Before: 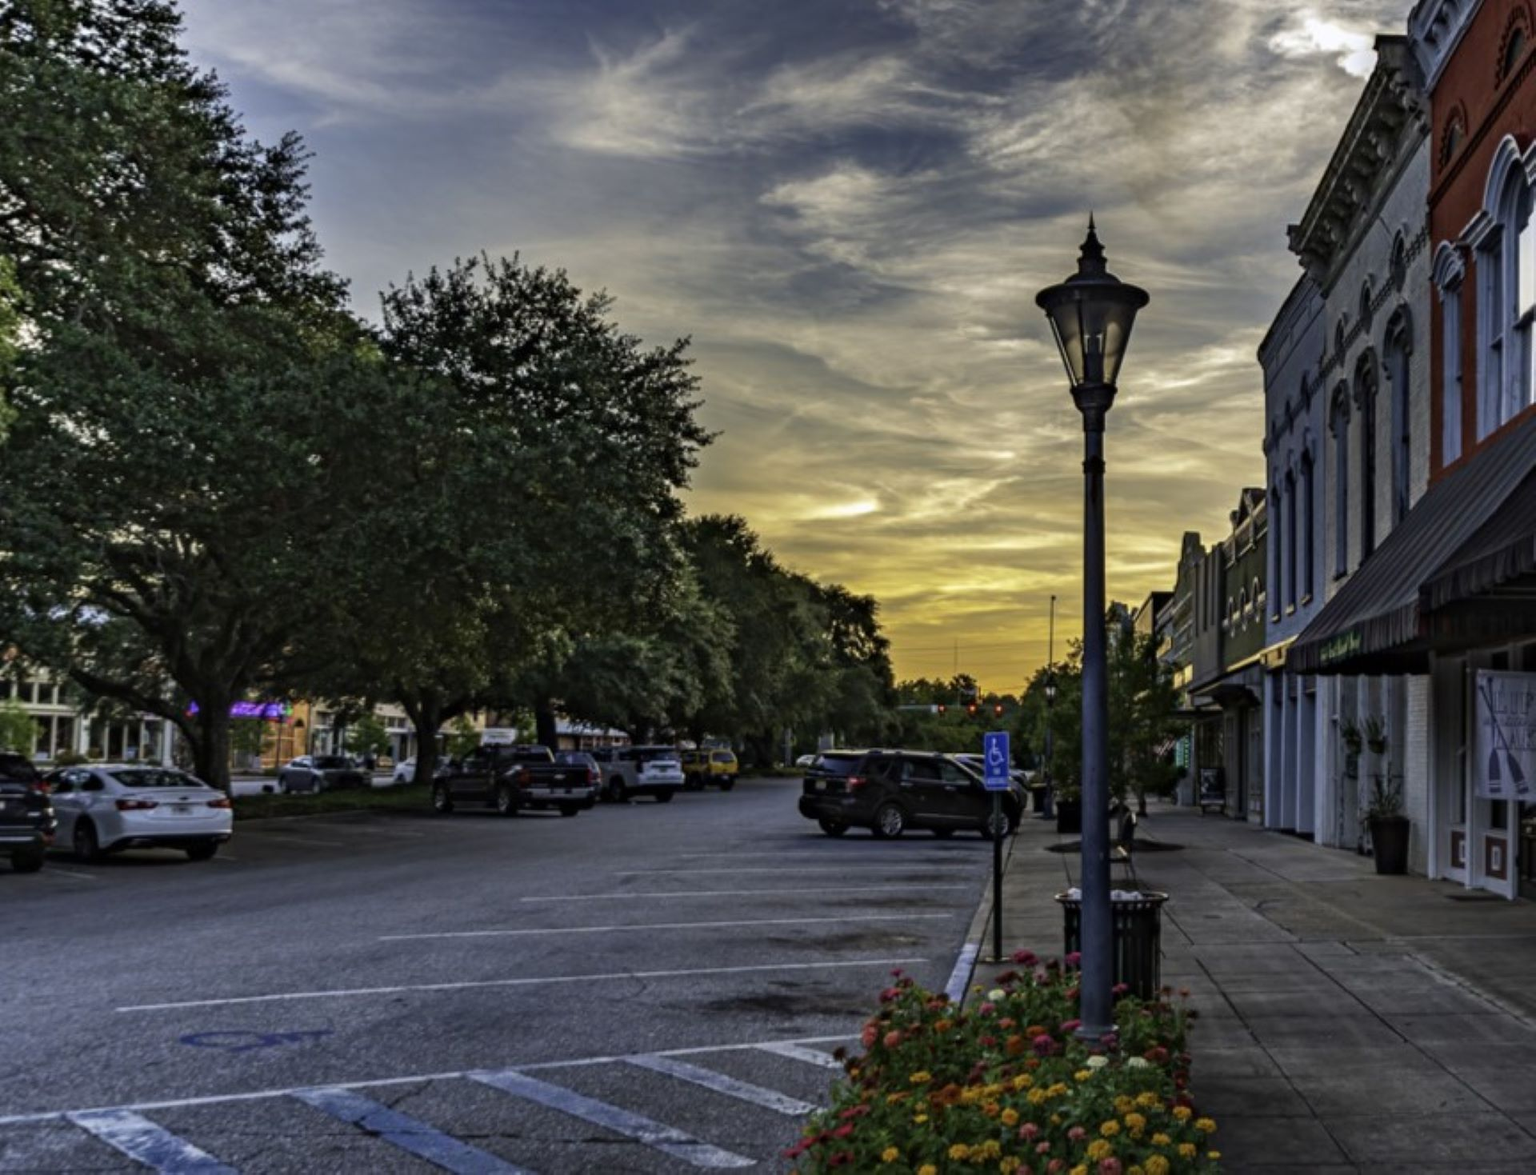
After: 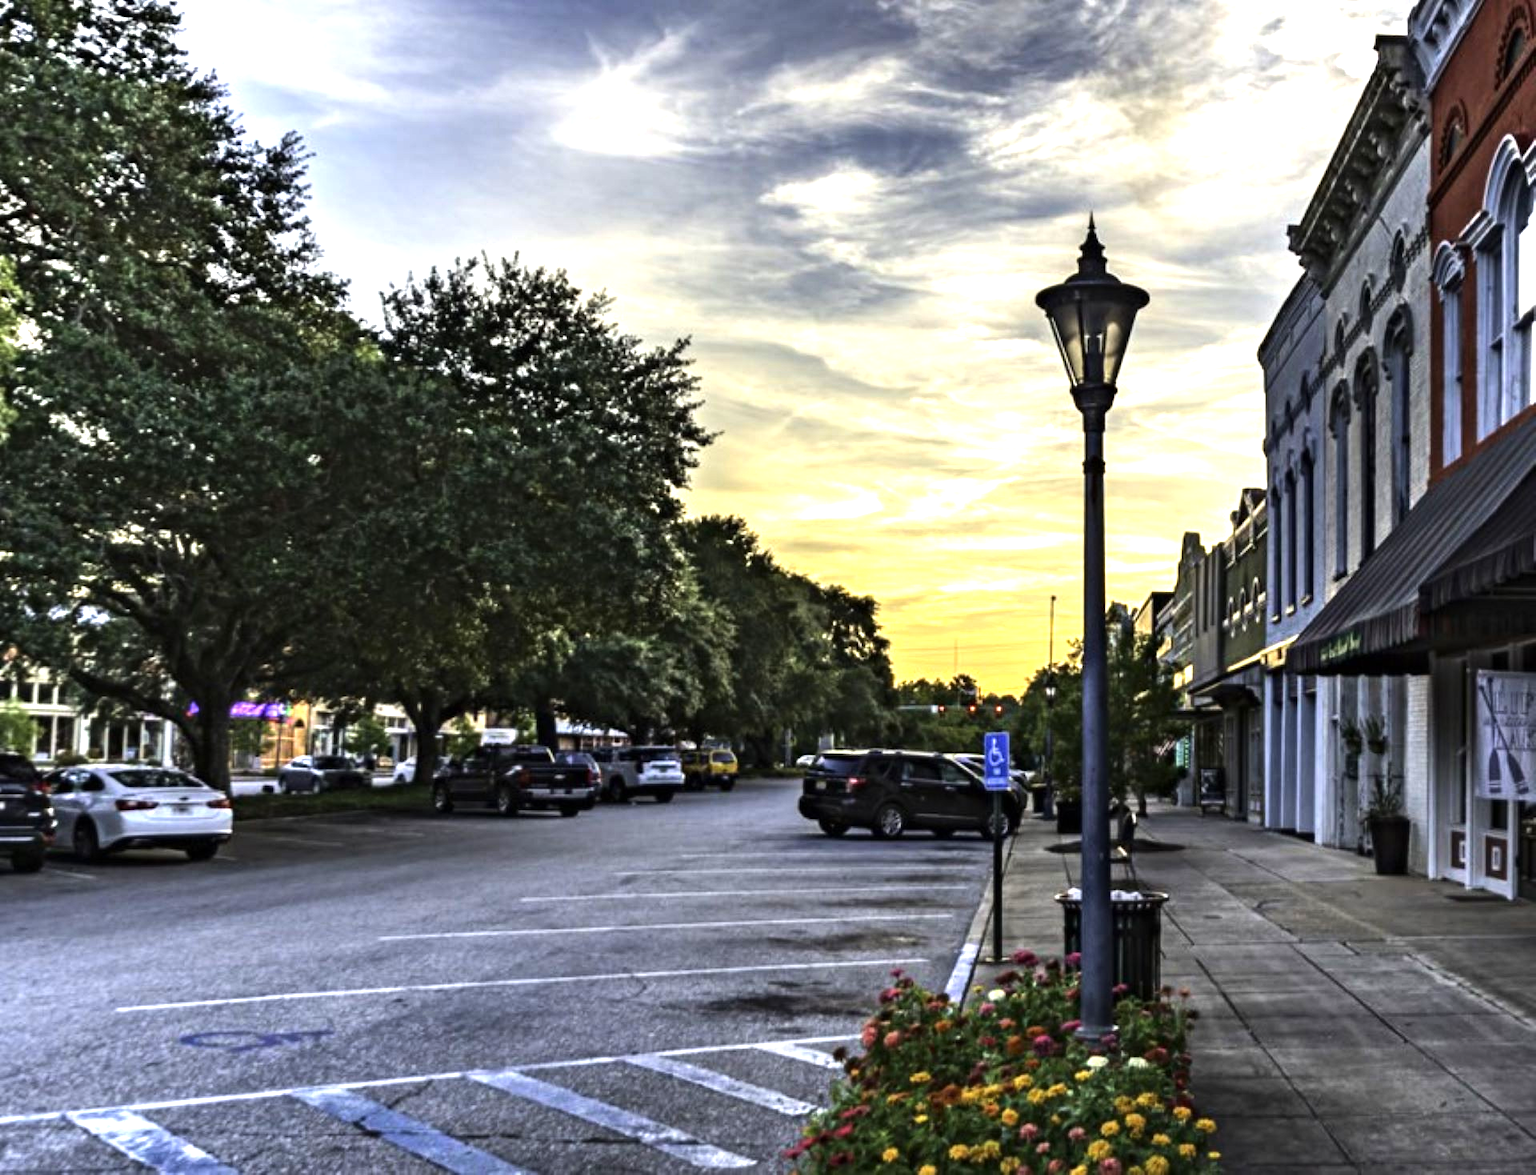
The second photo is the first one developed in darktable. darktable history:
tone equalizer: -8 EV -0.727 EV, -7 EV -0.697 EV, -6 EV -0.637 EV, -5 EV -0.379 EV, -3 EV 0.367 EV, -2 EV 0.6 EV, -1 EV 0.676 EV, +0 EV 0.764 EV, edges refinement/feathering 500, mask exposure compensation -1.57 EV, preserve details no
exposure: exposure 1.162 EV, compensate exposure bias true, compensate highlight preservation false
